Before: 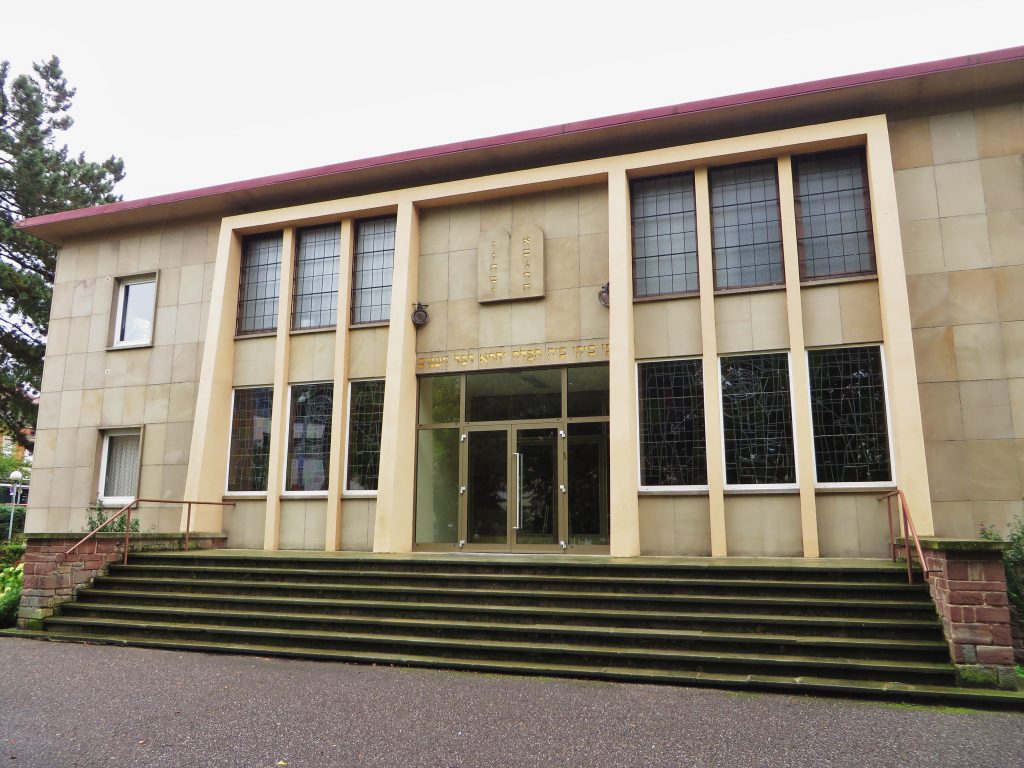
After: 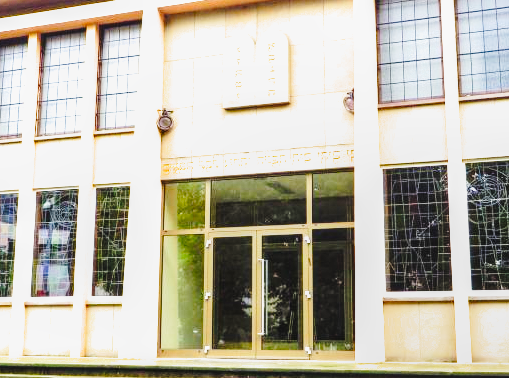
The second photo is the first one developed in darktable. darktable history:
local contrast: on, module defaults
color correction: highlights b* 0.003, saturation 1.36
filmic rgb: middle gray luminance 18.39%, black relative exposure -11.59 EV, white relative exposure 2.61 EV, target black luminance 0%, hardness 8.33, latitude 98.45%, contrast 1.084, shadows ↔ highlights balance 0.572%
crop: left 24.965%, top 25.362%, right 25.288%, bottom 25.362%
exposure: black level correction 0, exposure 1.52 EV, compensate highlight preservation false
tone curve: curves: ch0 [(0.003, 0.023) (0.071, 0.052) (0.236, 0.197) (0.466, 0.557) (0.644, 0.748) (0.803, 0.88) (0.994, 0.968)]; ch1 [(0, 0) (0.262, 0.227) (0.417, 0.386) (0.469, 0.467) (0.502, 0.498) (0.528, 0.53) (0.573, 0.57) (0.605, 0.621) (0.644, 0.671) (0.686, 0.728) (0.994, 0.987)]; ch2 [(0, 0) (0.262, 0.188) (0.385, 0.353) (0.427, 0.424) (0.495, 0.493) (0.515, 0.534) (0.547, 0.556) (0.589, 0.613) (0.644, 0.748) (1, 1)], preserve colors none
